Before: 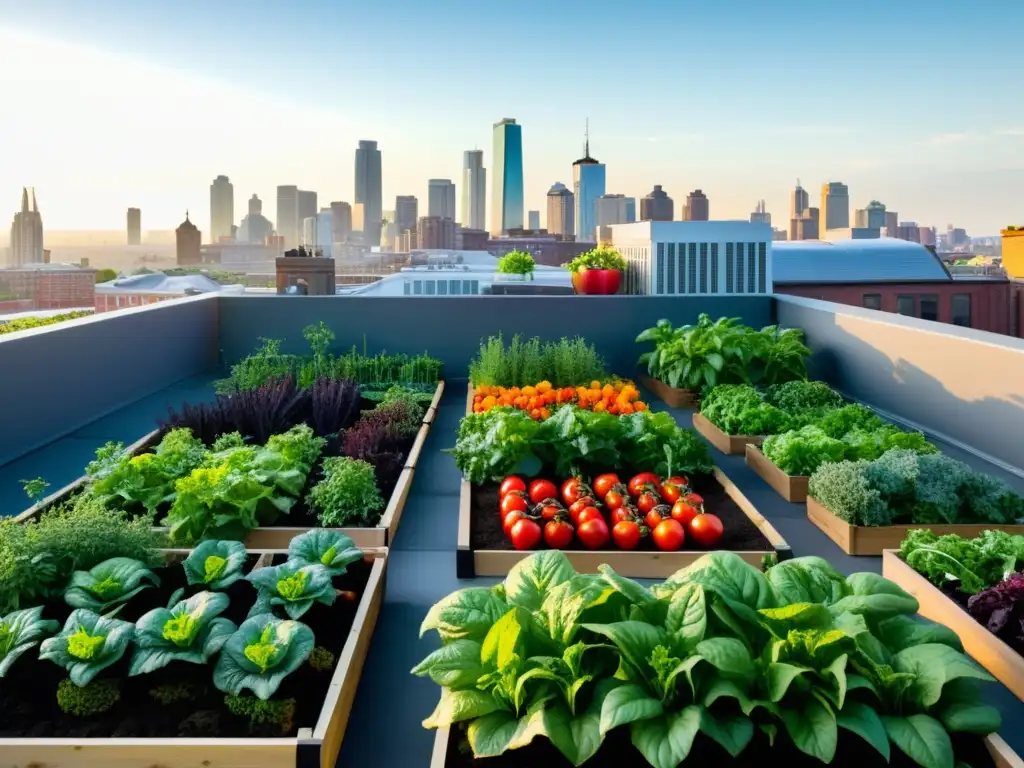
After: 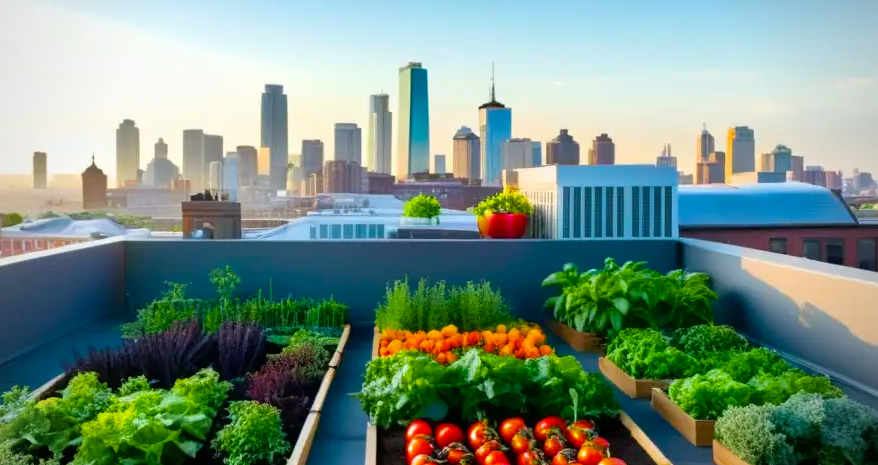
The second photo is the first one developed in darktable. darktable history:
color balance rgb: perceptual saturation grading › global saturation 29.965%, global vibrance 19.33%
crop and rotate: left 9.277%, top 7.294%, right 4.927%, bottom 32.155%
vignetting: brightness -0.32, unbound false
